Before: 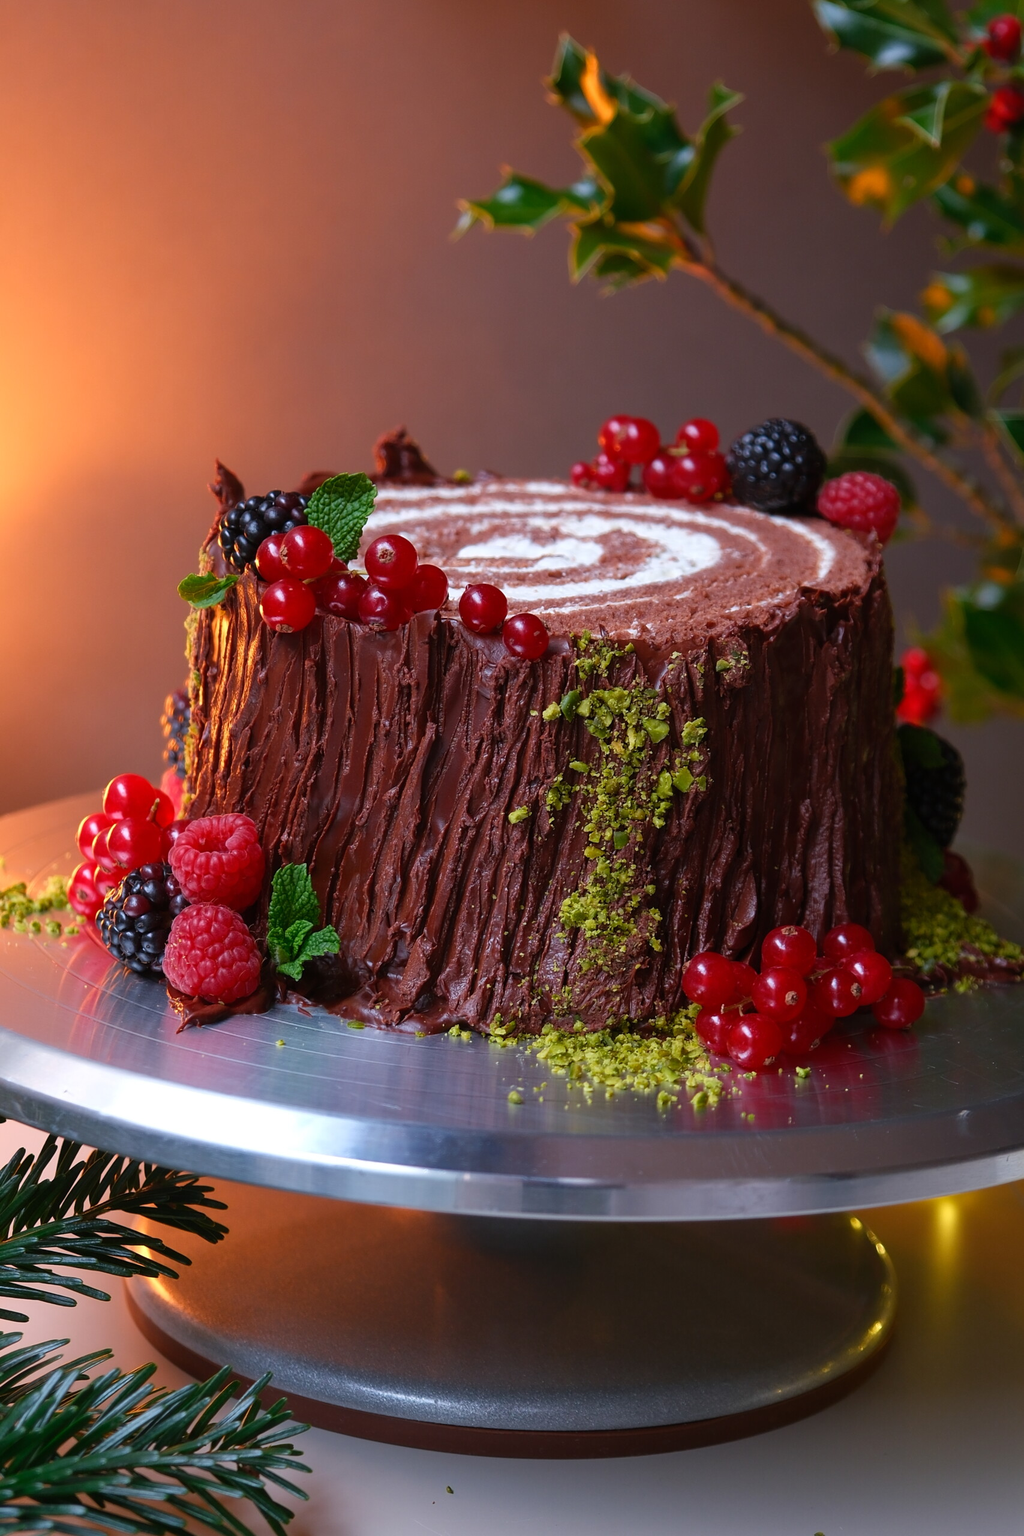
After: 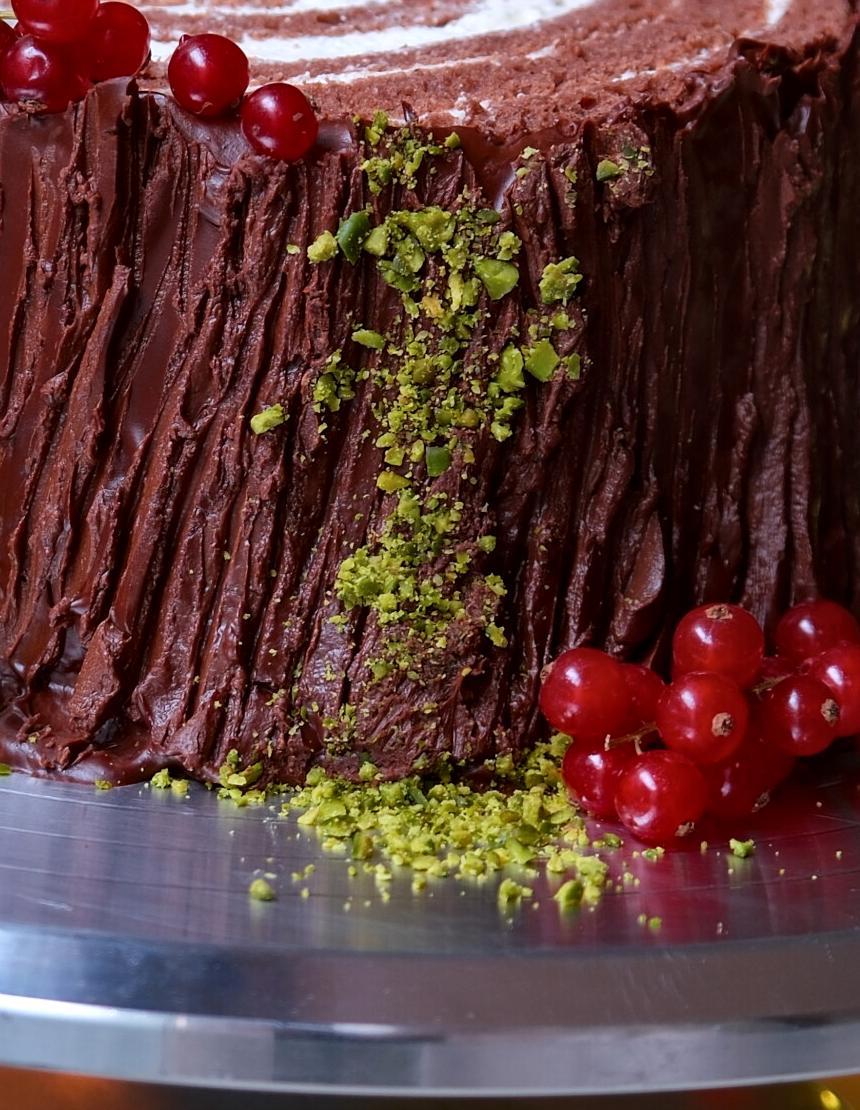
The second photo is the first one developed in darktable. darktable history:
crop: left 34.995%, top 36.701%, right 14.581%, bottom 19.933%
local contrast: mode bilateral grid, contrast 19, coarseness 50, detail 143%, midtone range 0.2
